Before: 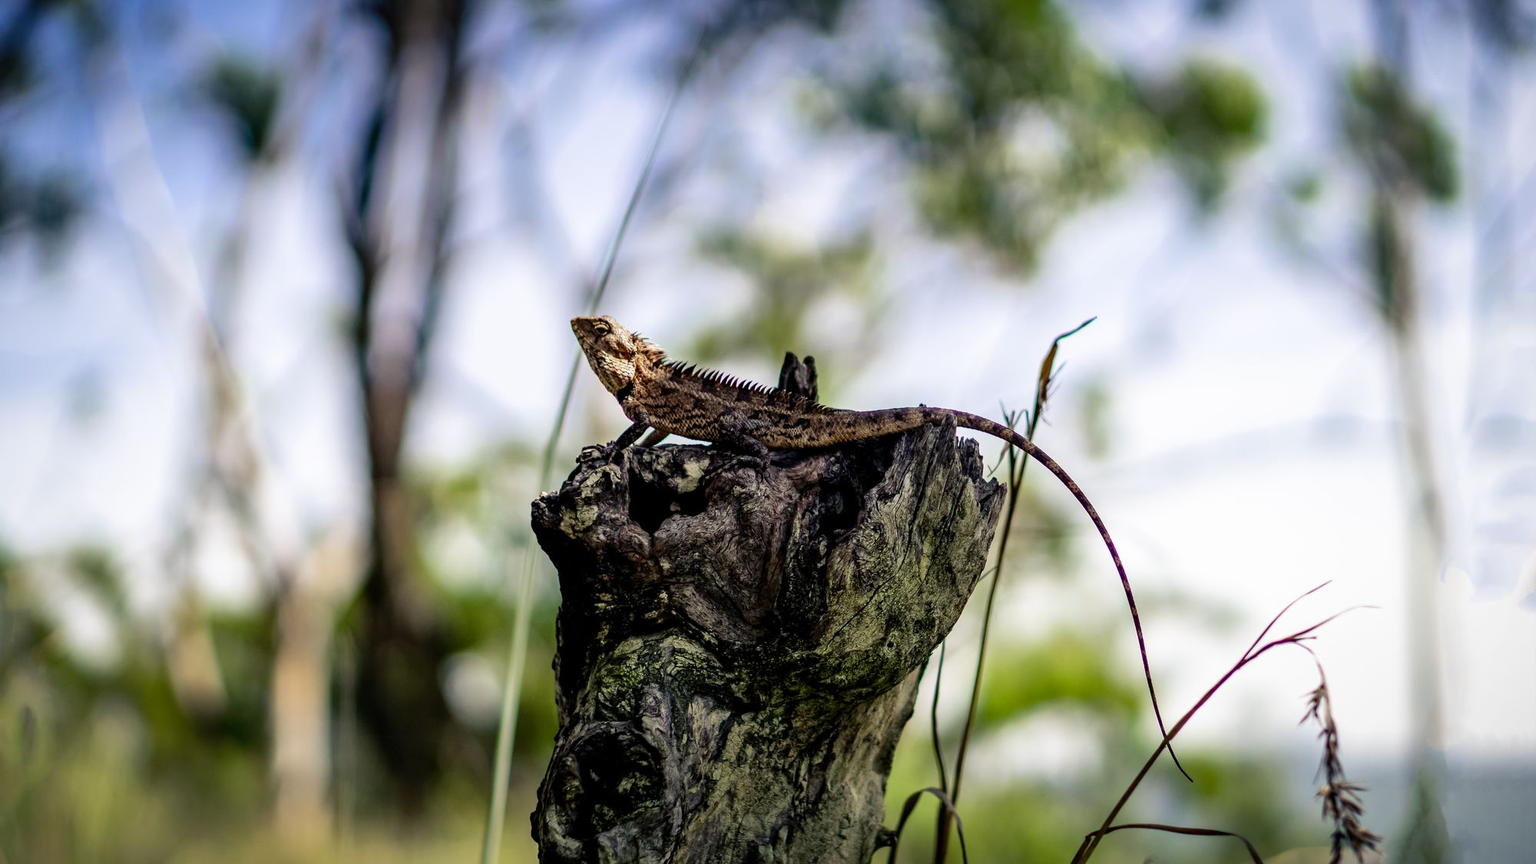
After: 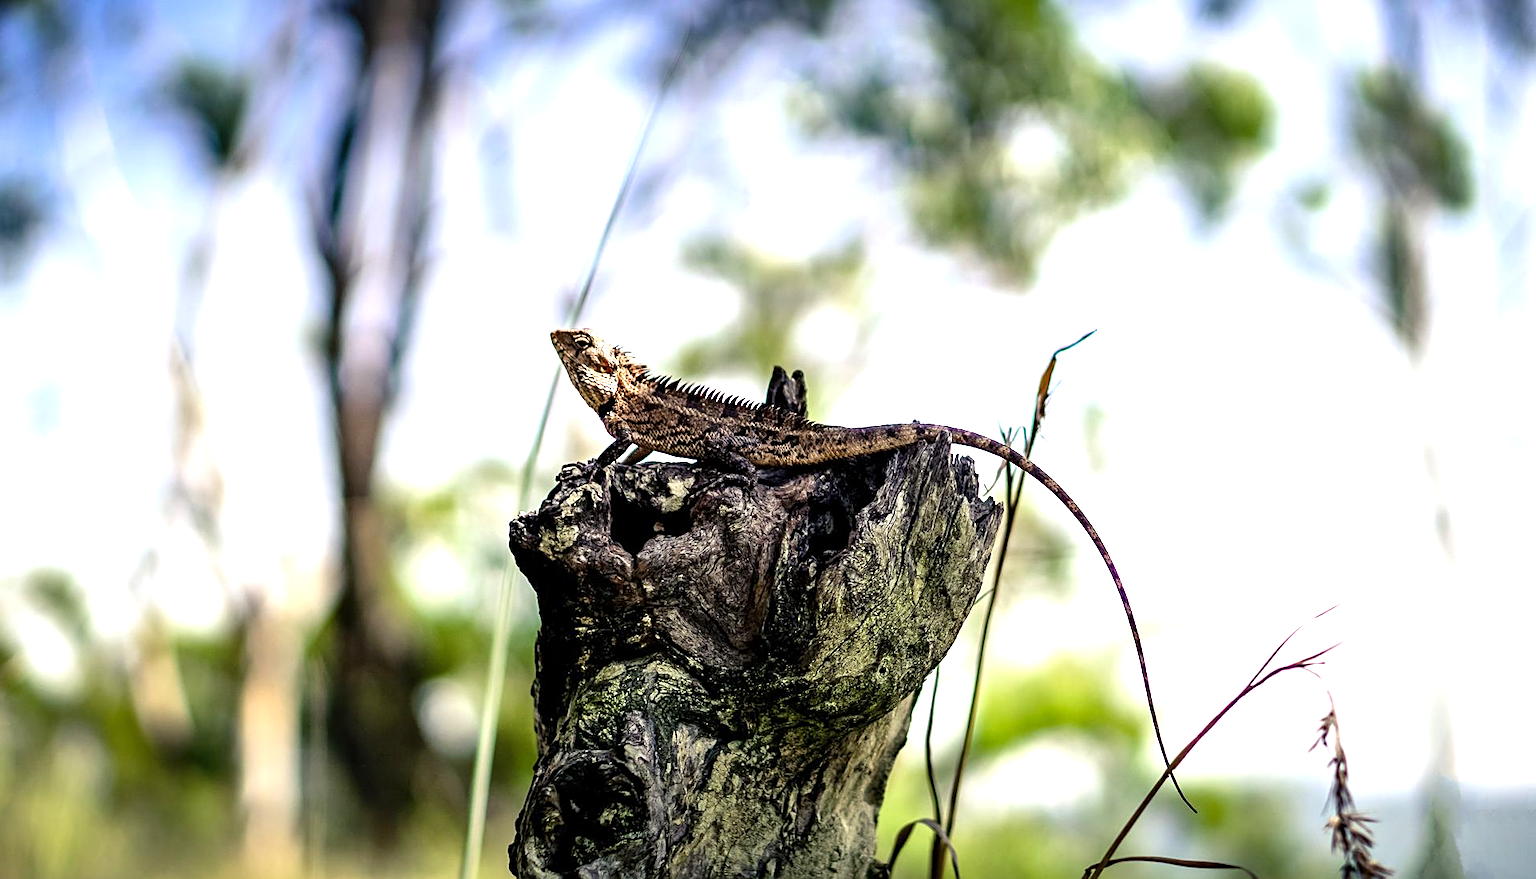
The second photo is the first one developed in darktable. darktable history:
sharpen: on, module defaults
crop and rotate: left 2.745%, right 1.03%, bottom 1.999%
exposure: black level correction 0, exposure 0.938 EV, compensate highlight preservation false
